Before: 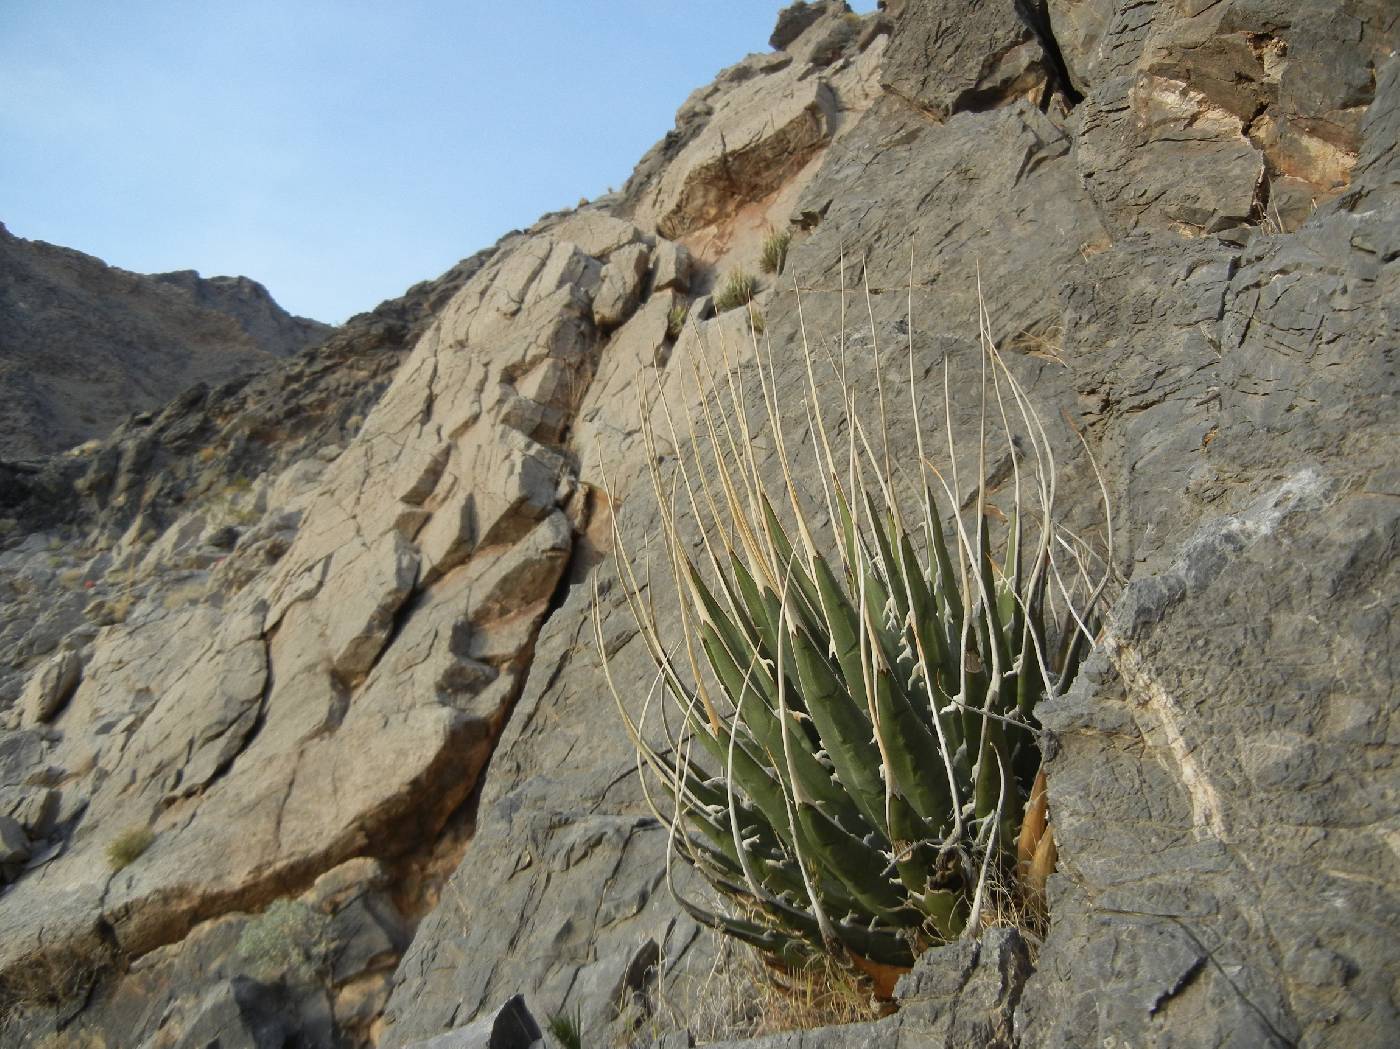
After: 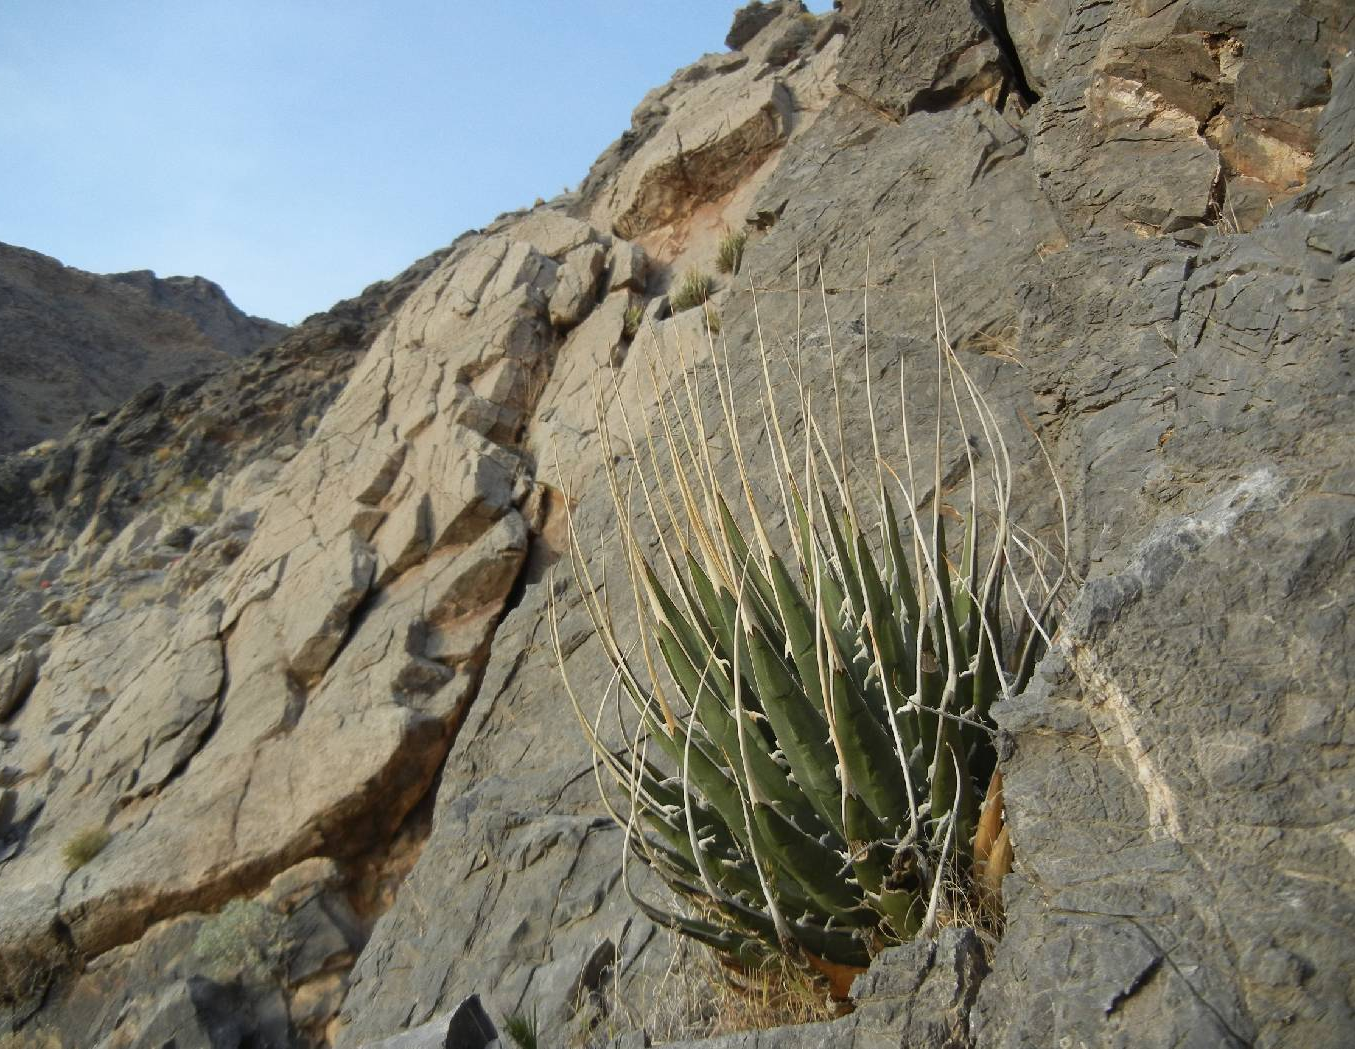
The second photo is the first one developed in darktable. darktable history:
crop and rotate: left 3.179%
